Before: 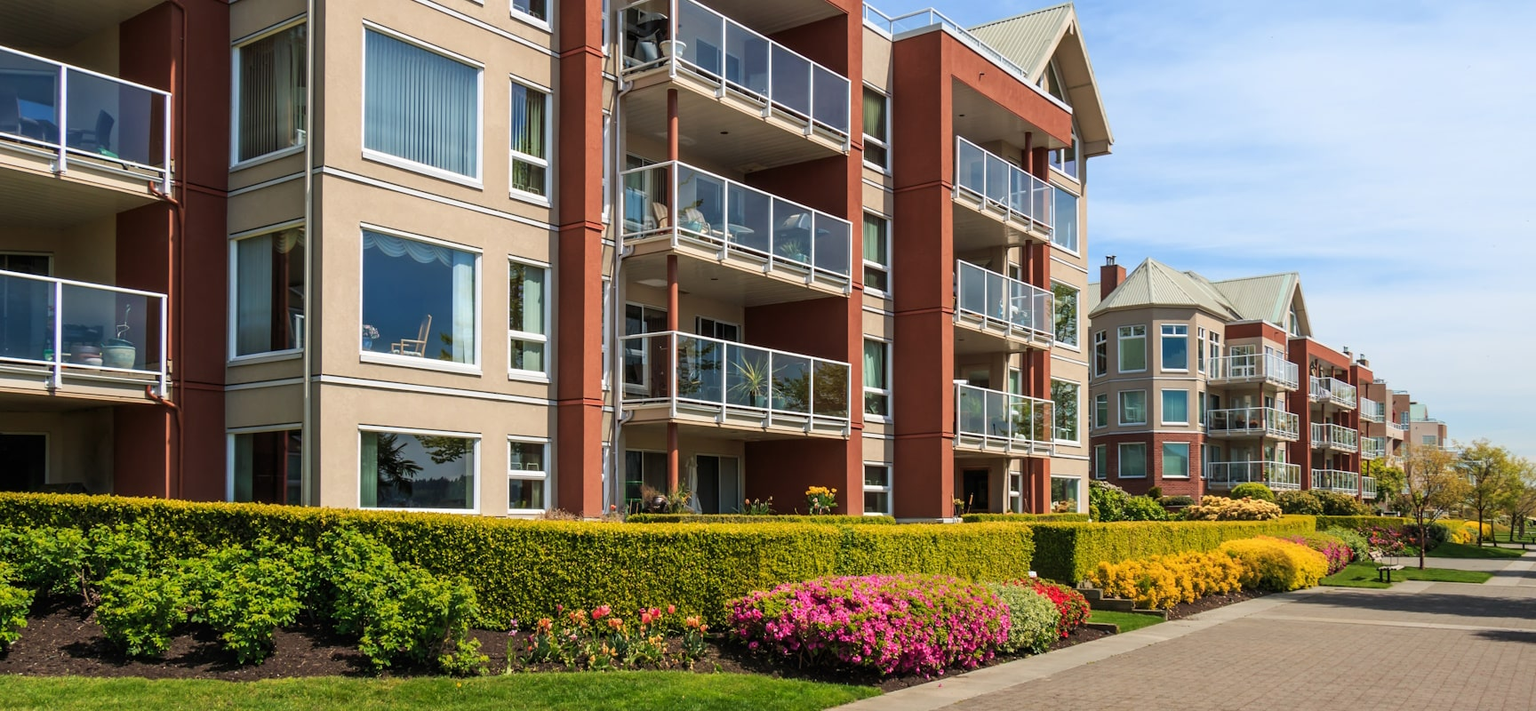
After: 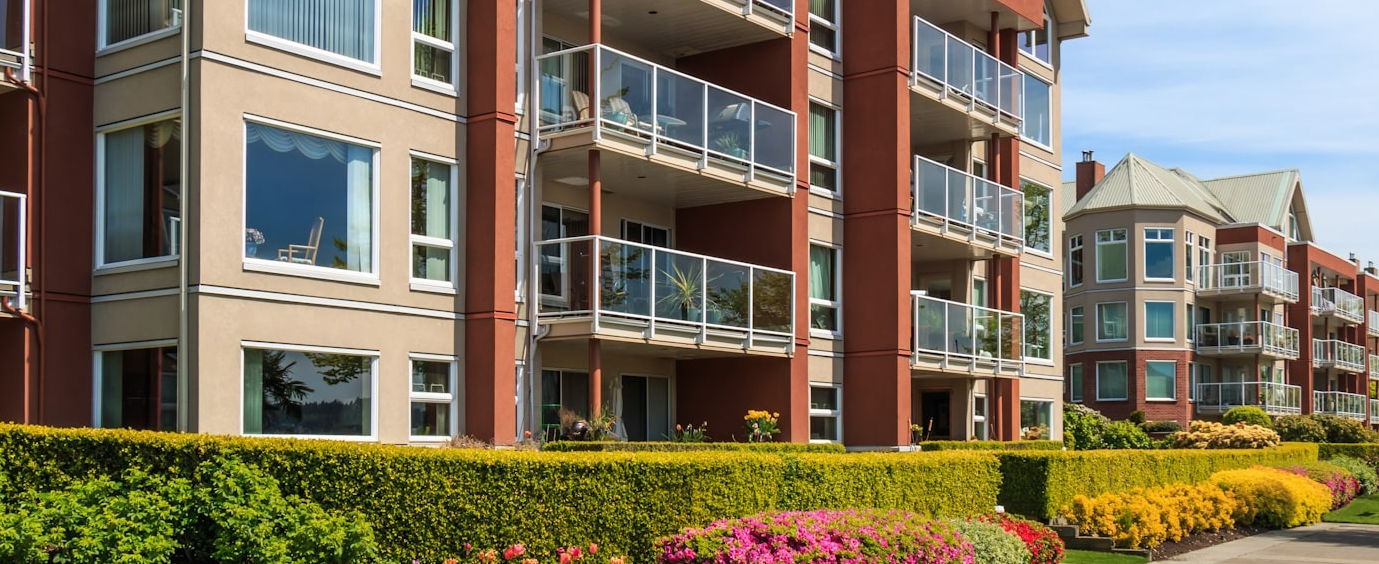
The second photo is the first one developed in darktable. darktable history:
crop: left 9.378%, top 17.127%, right 10.786%, bottom 12.297%
